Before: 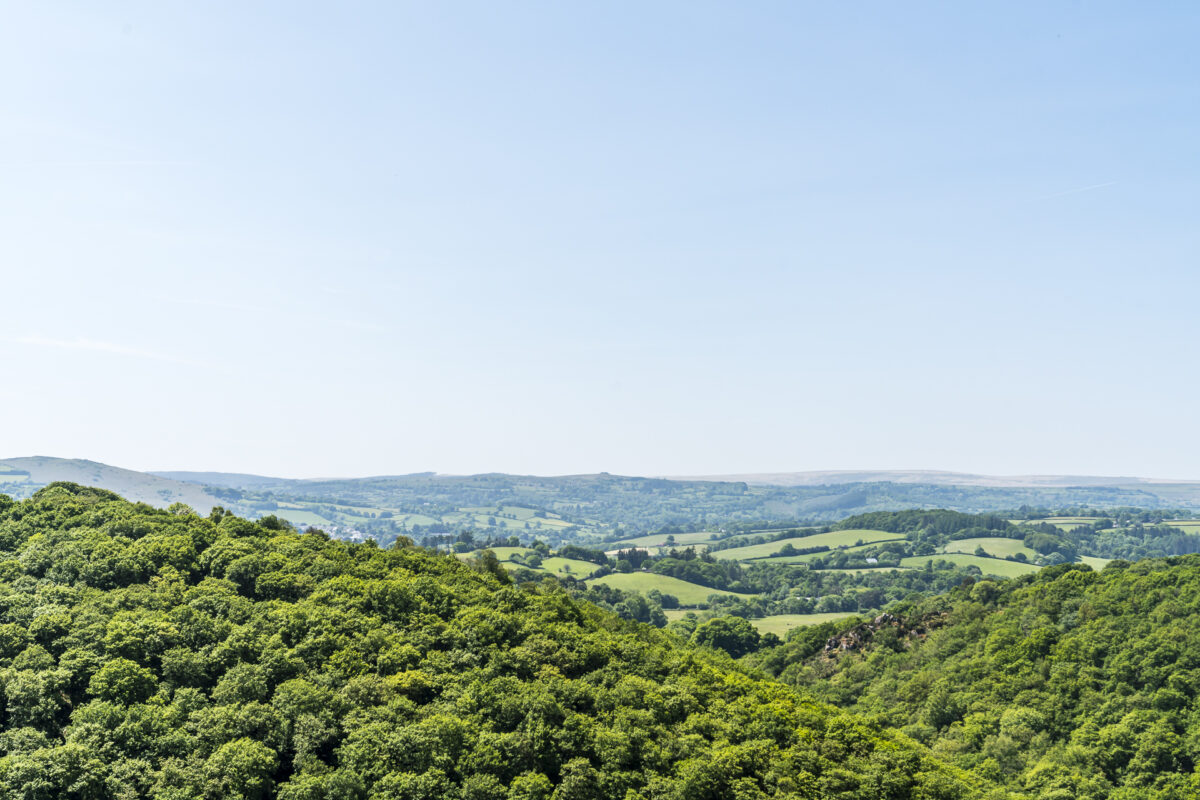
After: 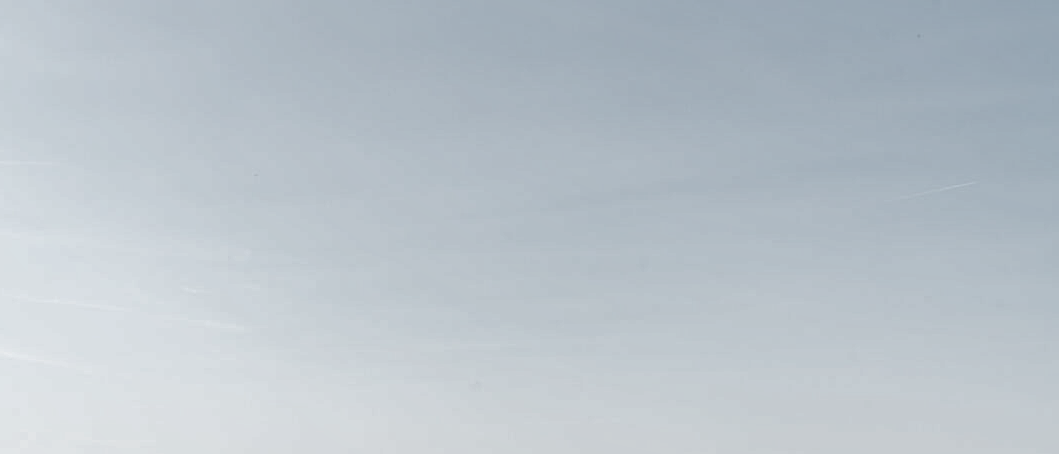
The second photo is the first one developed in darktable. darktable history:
shadows and highlights: shadows 59.88, highlights -59.67
color correction: highlights b* 0.018, saturation 0.319
sharpen: radius 3.081
crop and rotate: left 11.689%, bottom 43.238%
